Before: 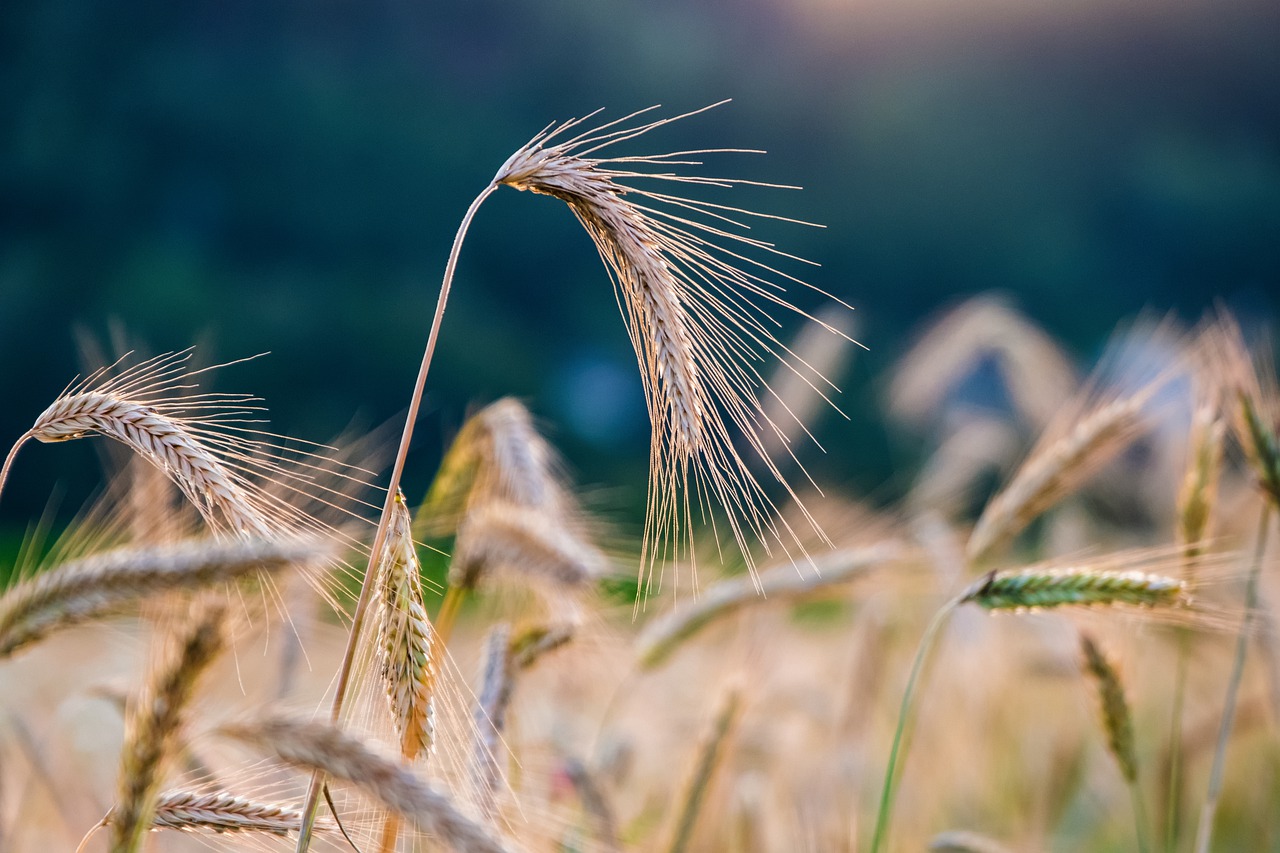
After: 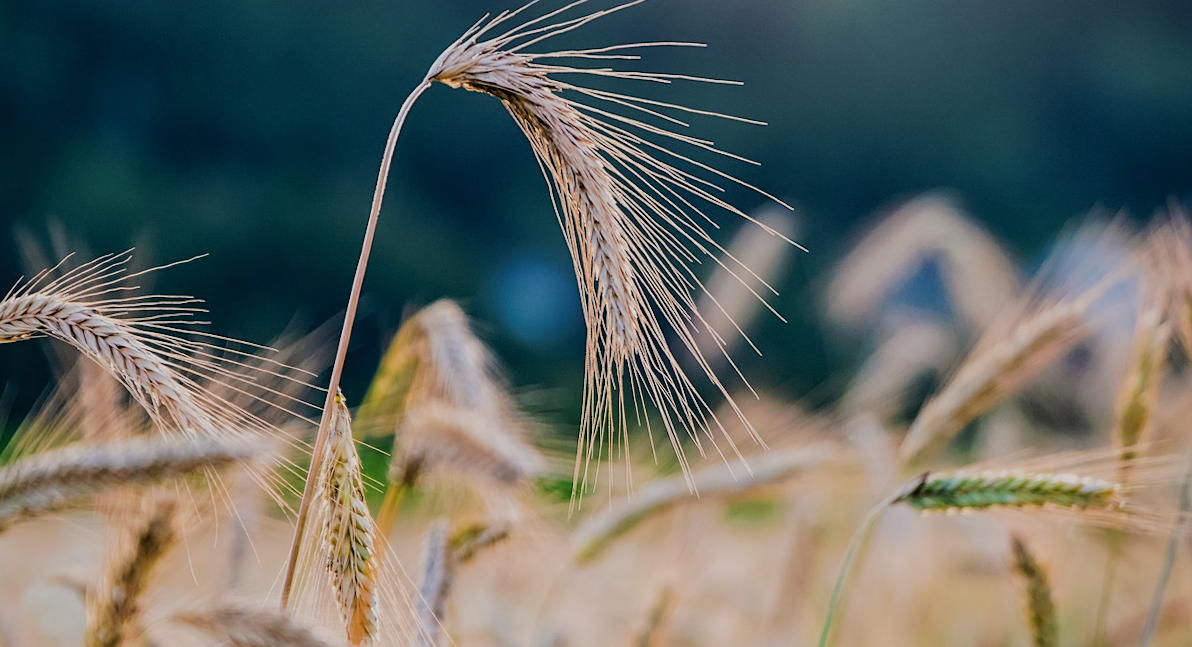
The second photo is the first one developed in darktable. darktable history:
rotate and perspective: rotation 0.074°, lens shift (vertical) 0.096, lens shift (horizontal) -0.041, crop left 0.043, crop right 0.952, crop top 0.024, crop bottom 0.979
tone curve: curves: ch0 [(0, 0) (0.003, 0.013) (0.011, 0.017) (0.025, 0.028) (0.044, 0.049) (0.069, 0.07) (0.1, 0.103) (0.136, 0.143) (0.177, 0.186) (0.224, 0.232) (0.277, 0.282) (0.335, 0.333) (0.399, 0.405) (0.468, 0.477) (0.543, 0.54) (0.623, 0.627) (0.709, 0.709) (0.801, 0.798) (0.898, 0.902) (1, 1)], preserve colors none
sharpen: amount 0.2
crop and rotate: left 1.814%, top 12.818%, right 0.25%, bottom 9.225%
filmic rgb: black relative exposure -7.65 EV, white relative exposure 4.56 EV, hardness 3.61
